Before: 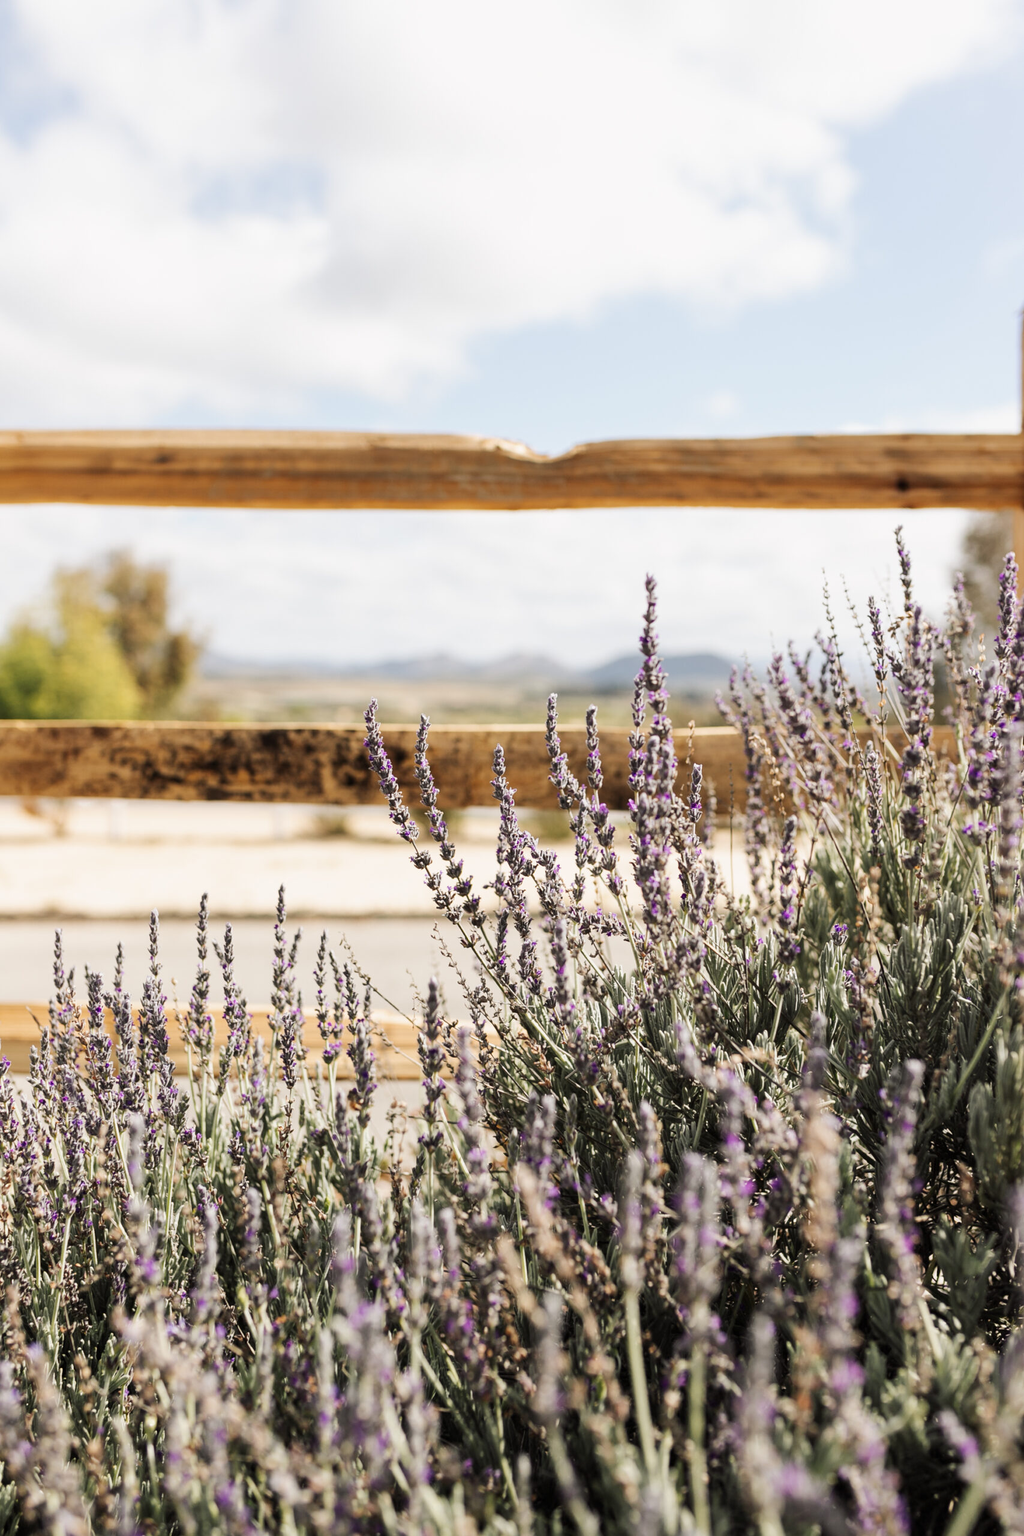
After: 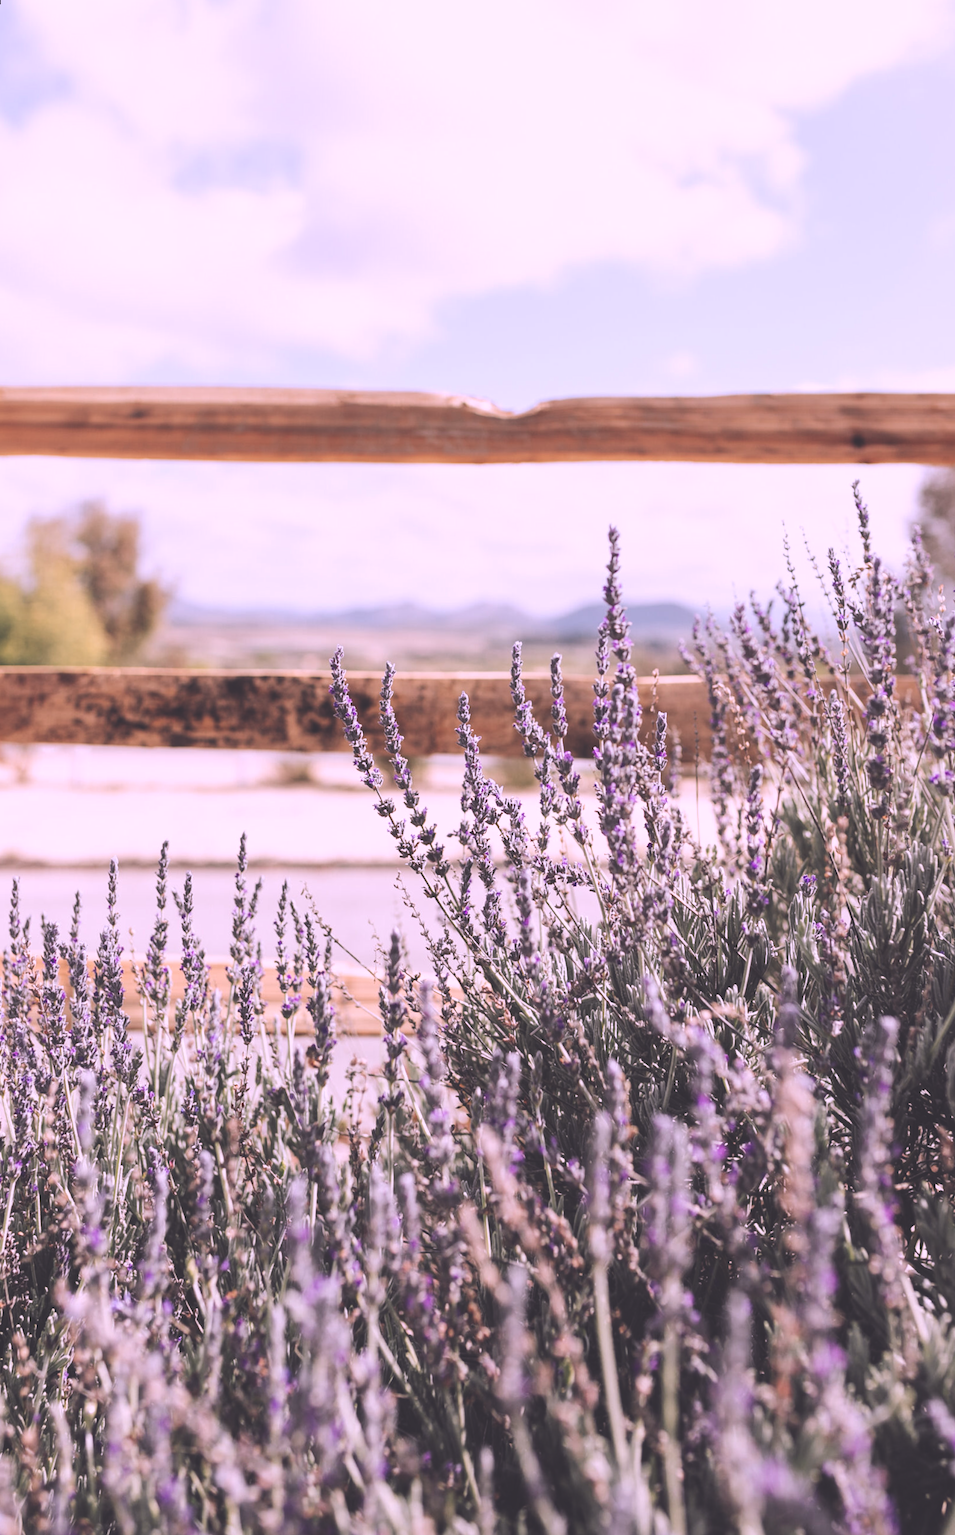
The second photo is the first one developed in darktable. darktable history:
rotate and perspective: rotation 0.215°, lens shift (vertical) -0.139, crop left 0.069, crop right 0.939, crop top 0.002, crop bottom 0.996
tone equalizer: on, module defaults
exposure: black level correction -0.03, compensate highlight preservation false
color correction: highlights a* 15.46, highlights b* -20.56
